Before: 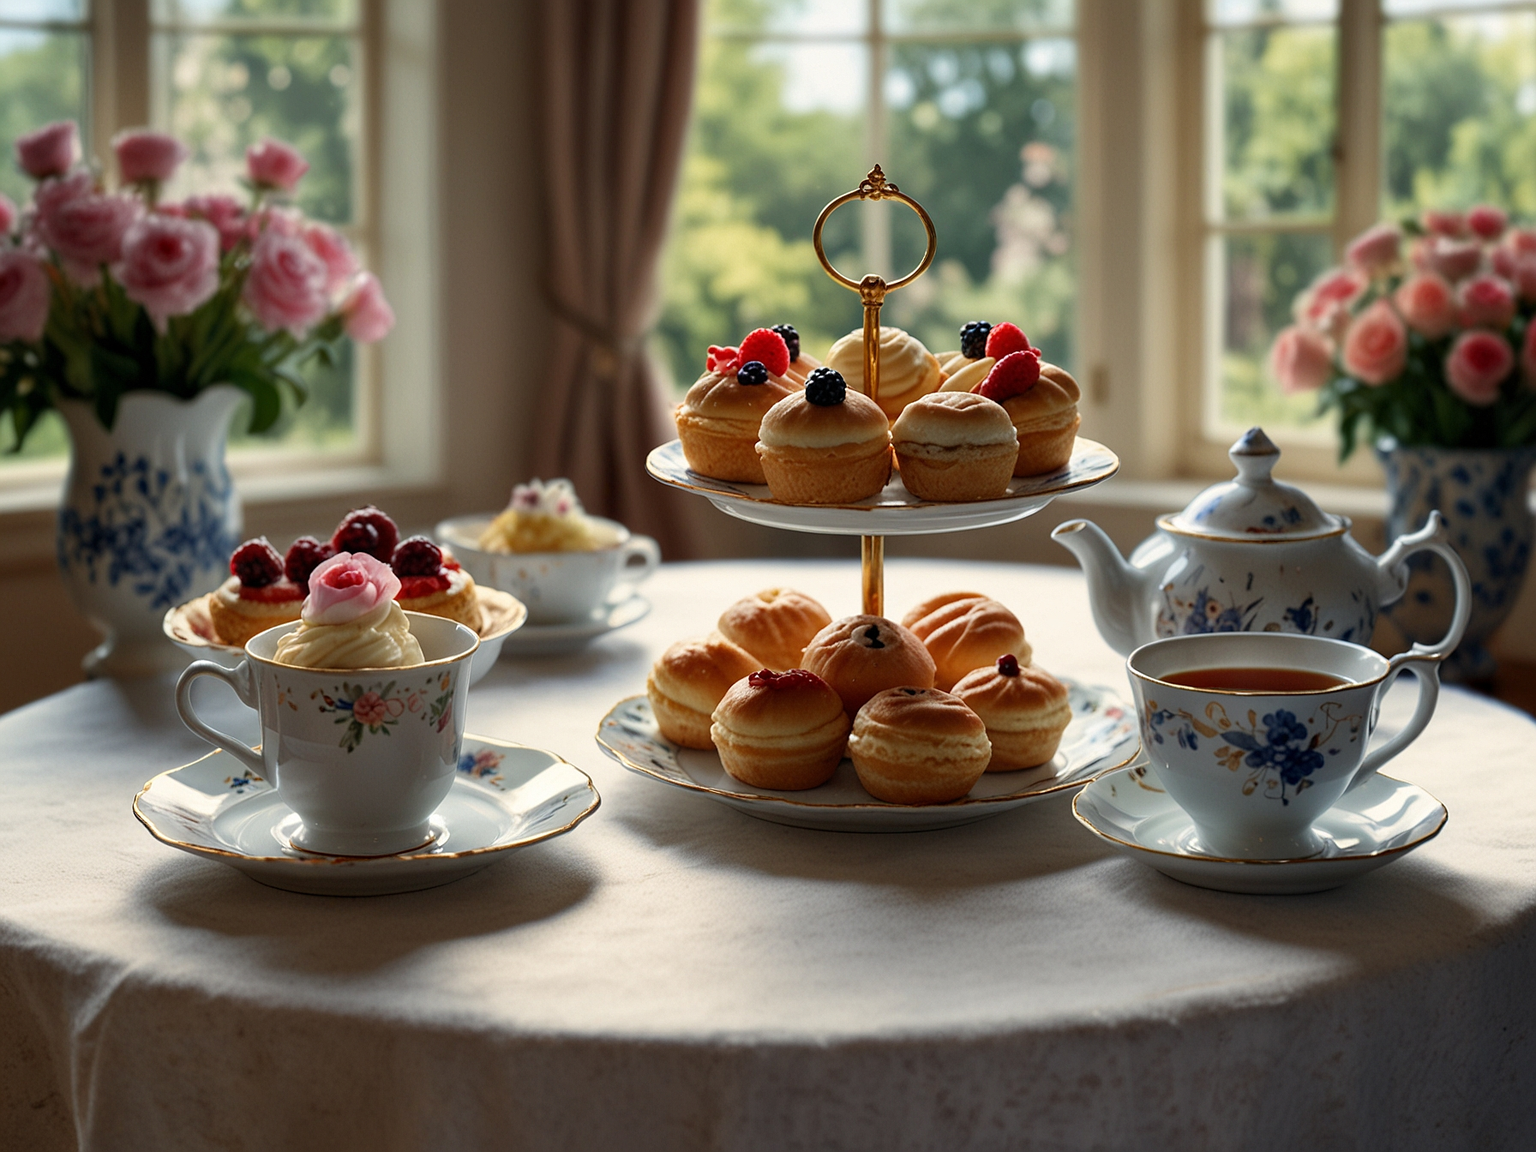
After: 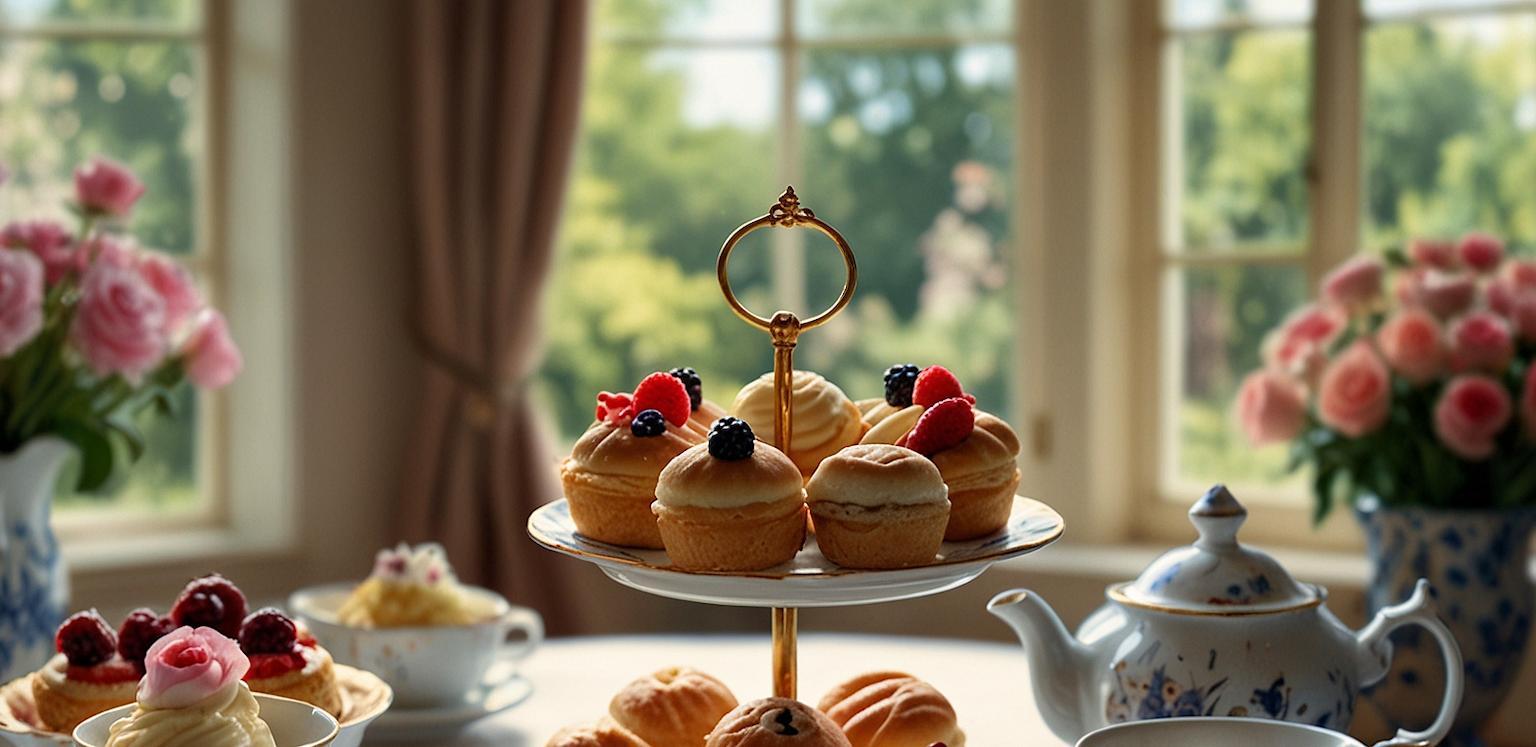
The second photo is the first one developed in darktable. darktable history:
velvia: strength 17%
crop and rotate: left 11.812%, bottom 42.776%
